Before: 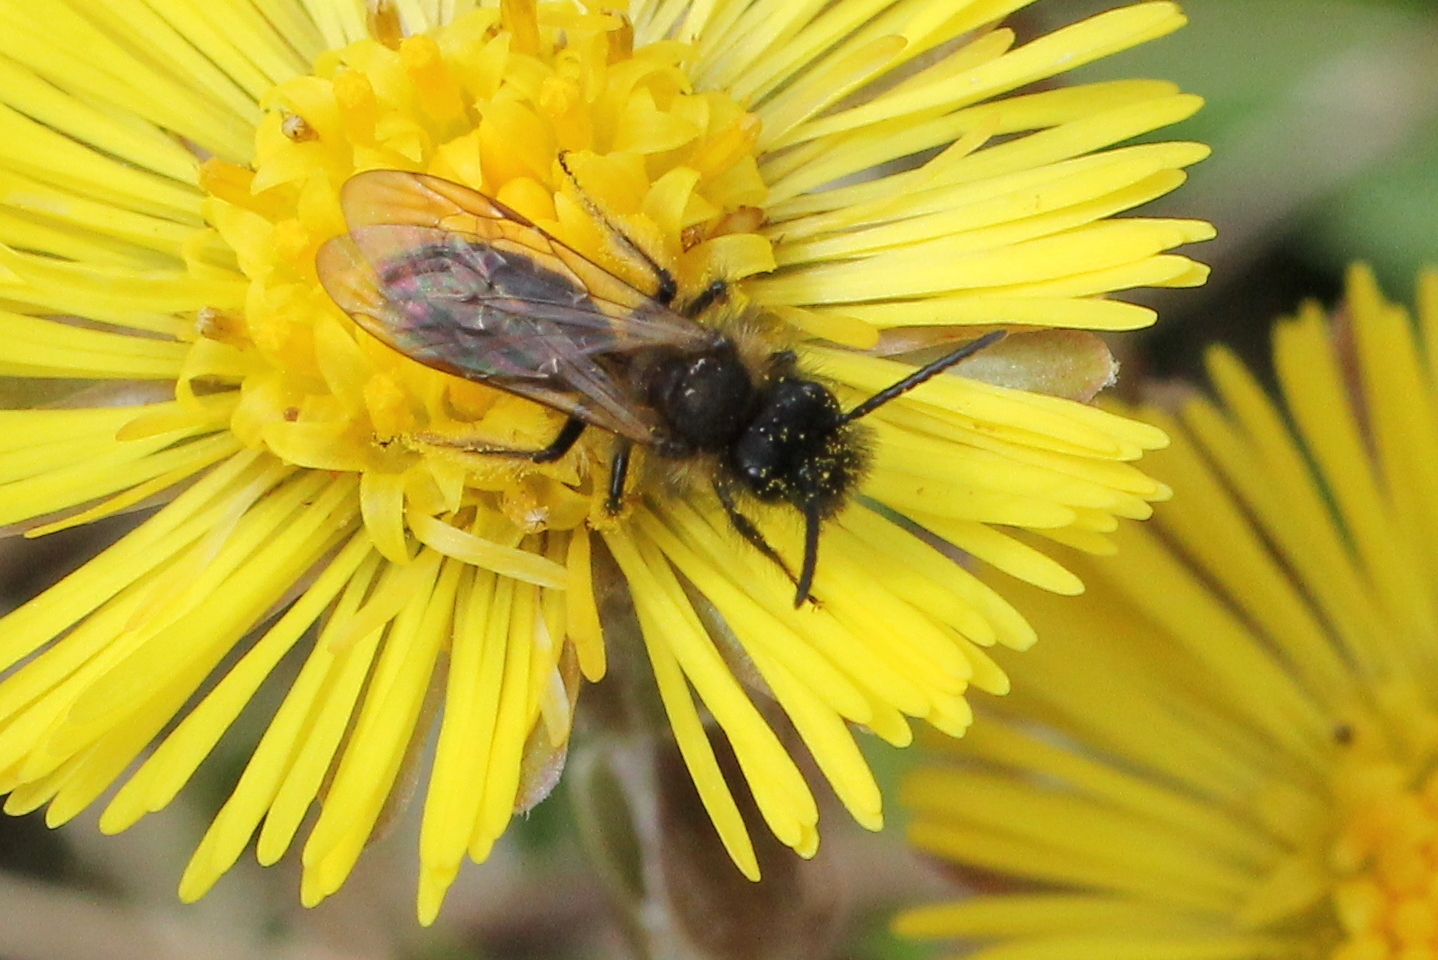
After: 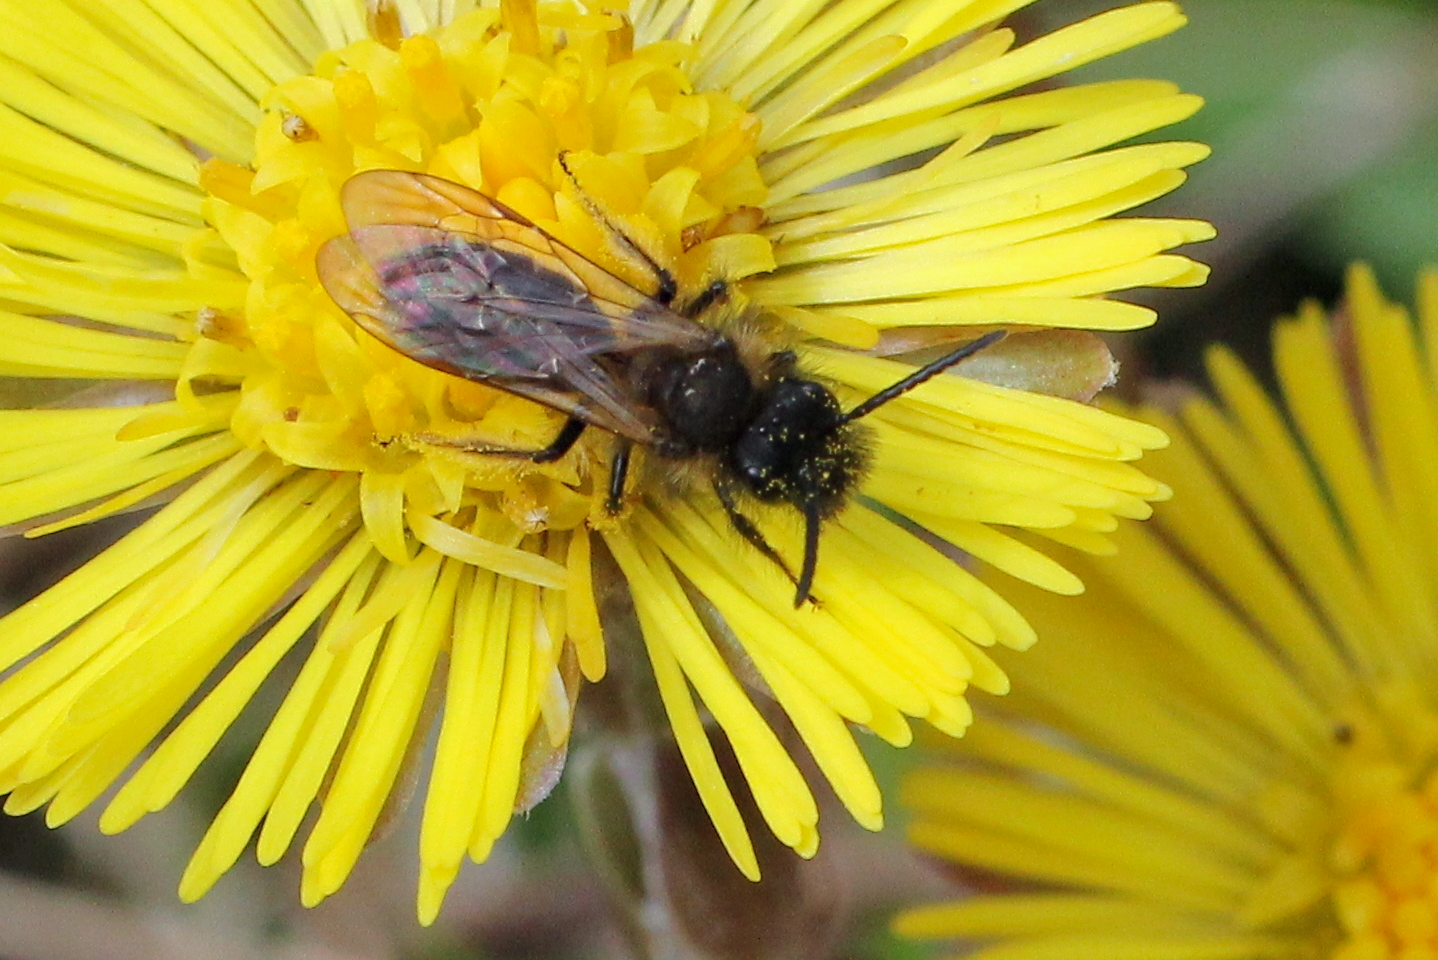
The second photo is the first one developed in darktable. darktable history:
white balance: red 0.98, blue 1.034
haze removal: compatibility mode true, adaptive false
